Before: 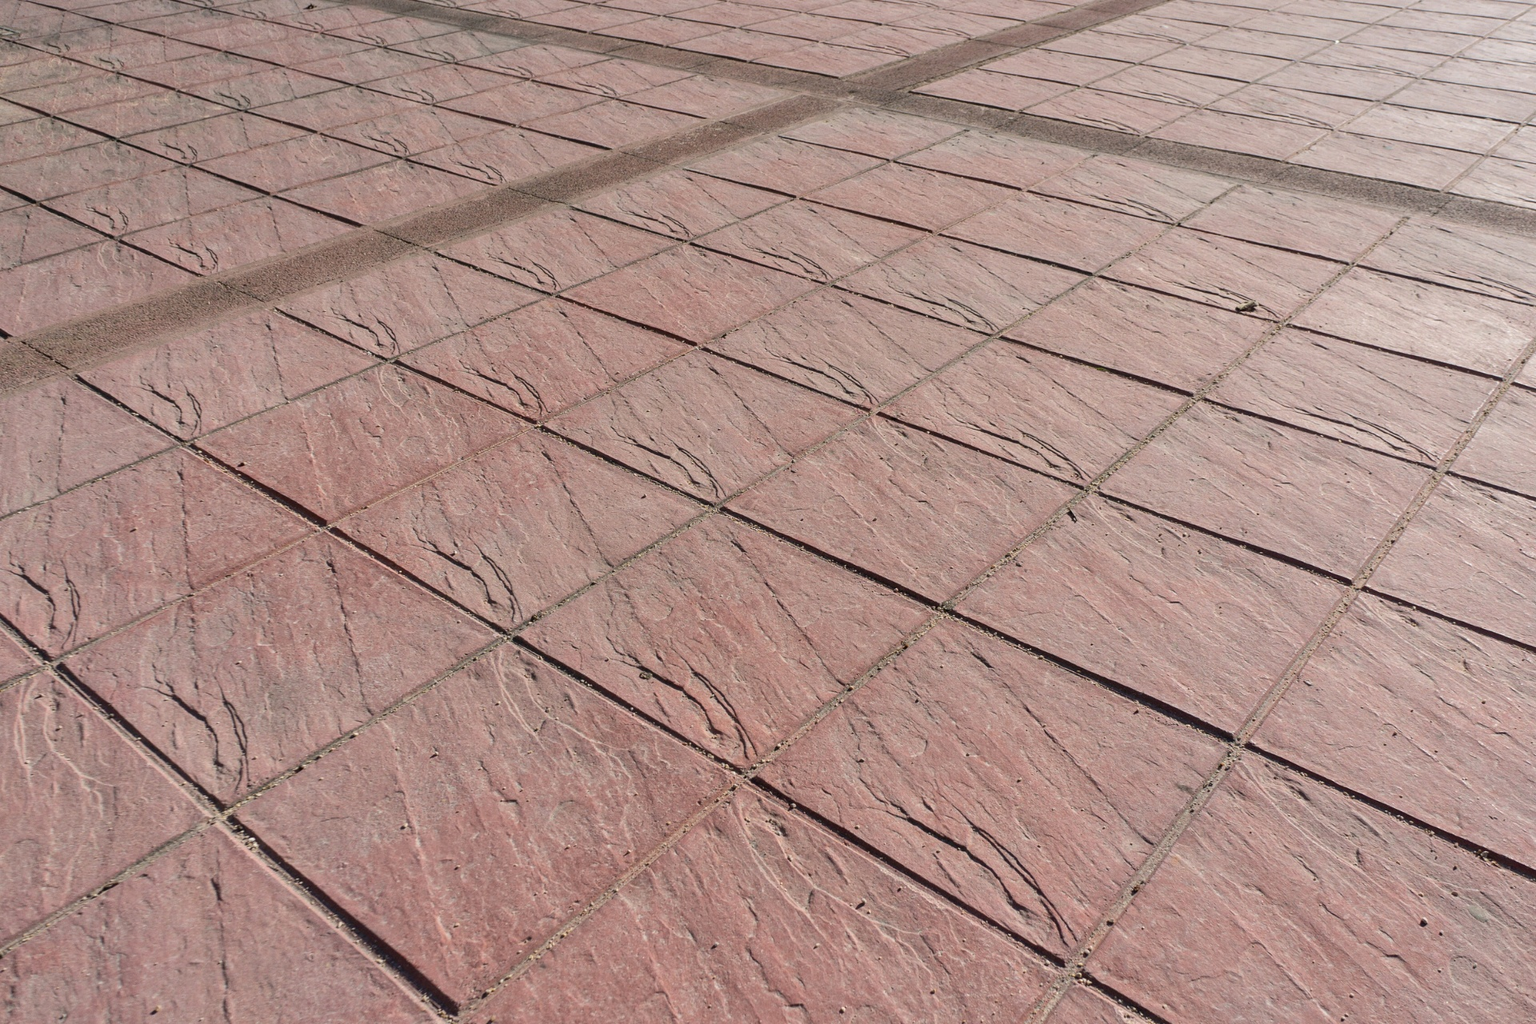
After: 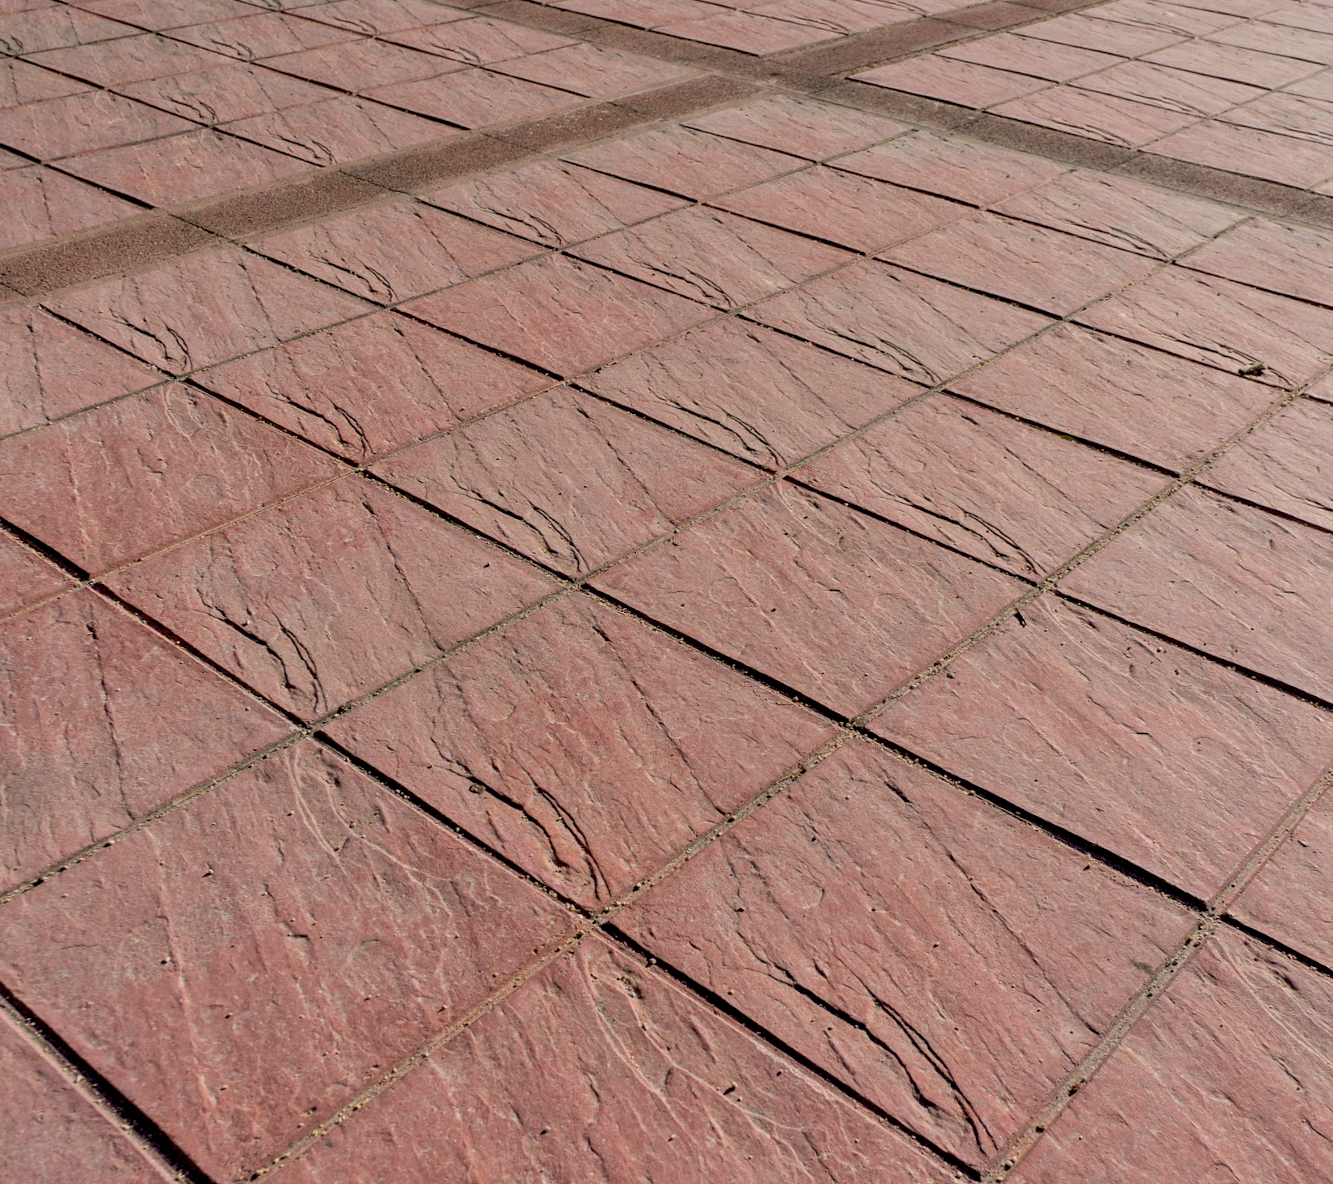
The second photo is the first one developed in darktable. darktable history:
exposure: black level correction 0.011, exposure -0.478 EV, compensate highlight preservation false
crop and rotate: angle -3.12°, left 13.964%, top 0.036%, right 11.037%, bottom 0.029%
color balance rgb: power › chroma 0.271%, power › hue 62.06°, global offset › luminance -0.471%, perceptual saturation grading › global saturation 9.783%, perceptual brilliance grading › global brilliance 11.444%, global vibrance 20%
